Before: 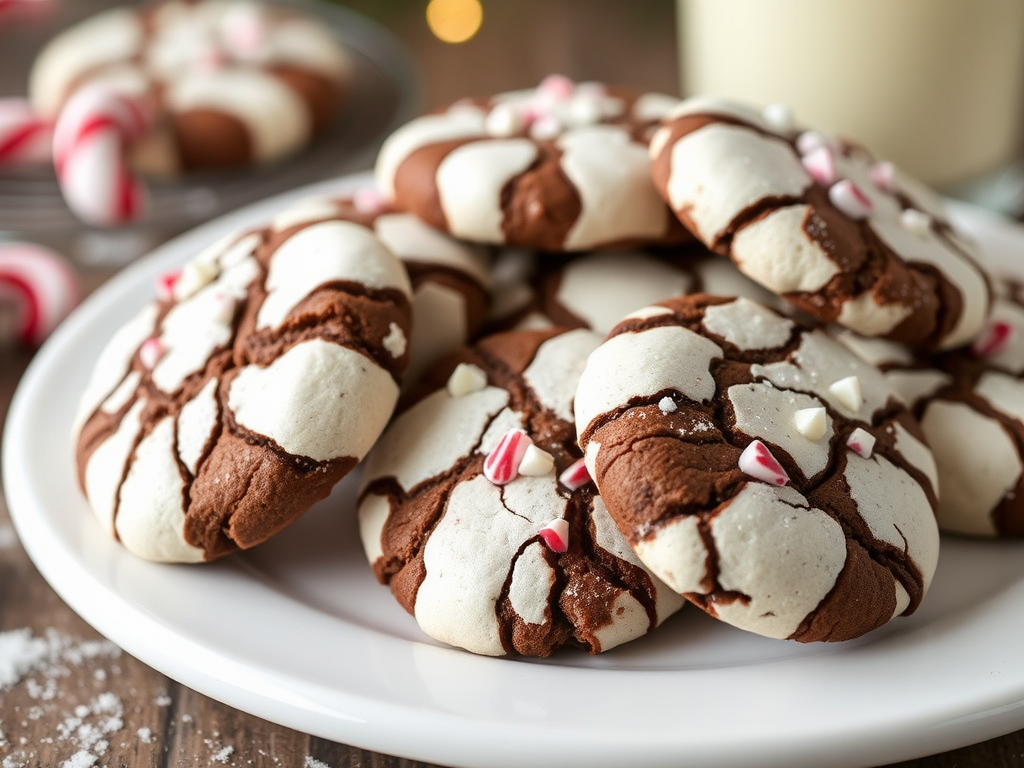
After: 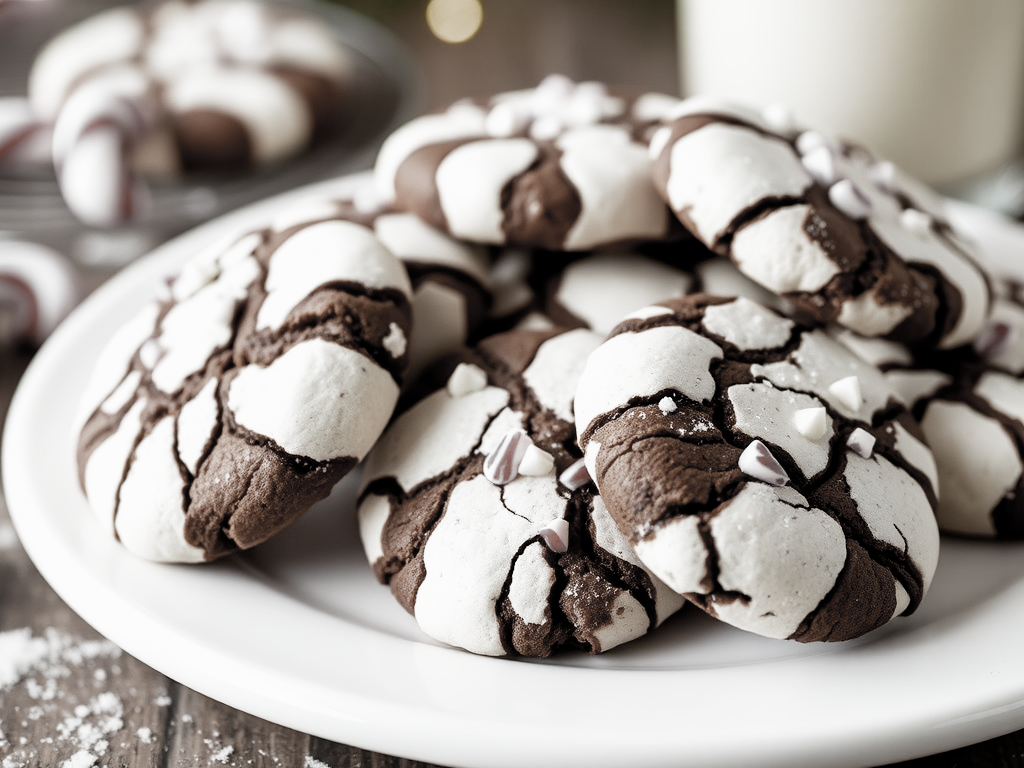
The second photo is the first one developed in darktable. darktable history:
color zones: curves: ch0 [(0, 0.487) (0.241, 0.395) (0.434, 0.373) (0.658, 0.412) (0.838, 0.487)]; ch1 [(0, 0) (0.053, 0.053) (0.211, 0.202) (0.579, 0.259) (0.781, 0.241)]
filmic rgb: middle gray luminance 12.74%, black relative exposure -10.13 EV, white relative exposure 3.47 EV, threshold 6 EV, target black luminance 0%, hardness 5.74, latitude 44.69%, contrast 1.221, highlights saturation mix 5%, shadows ↔ highlights balance 26.78%, add noise in highlights 0, preserve chrominance no, color science v3 (2019), use custom middle-gray values true, iterations of high-quality reconstruction 0, contrast in highlights soft, enable highlight reconstruction true
